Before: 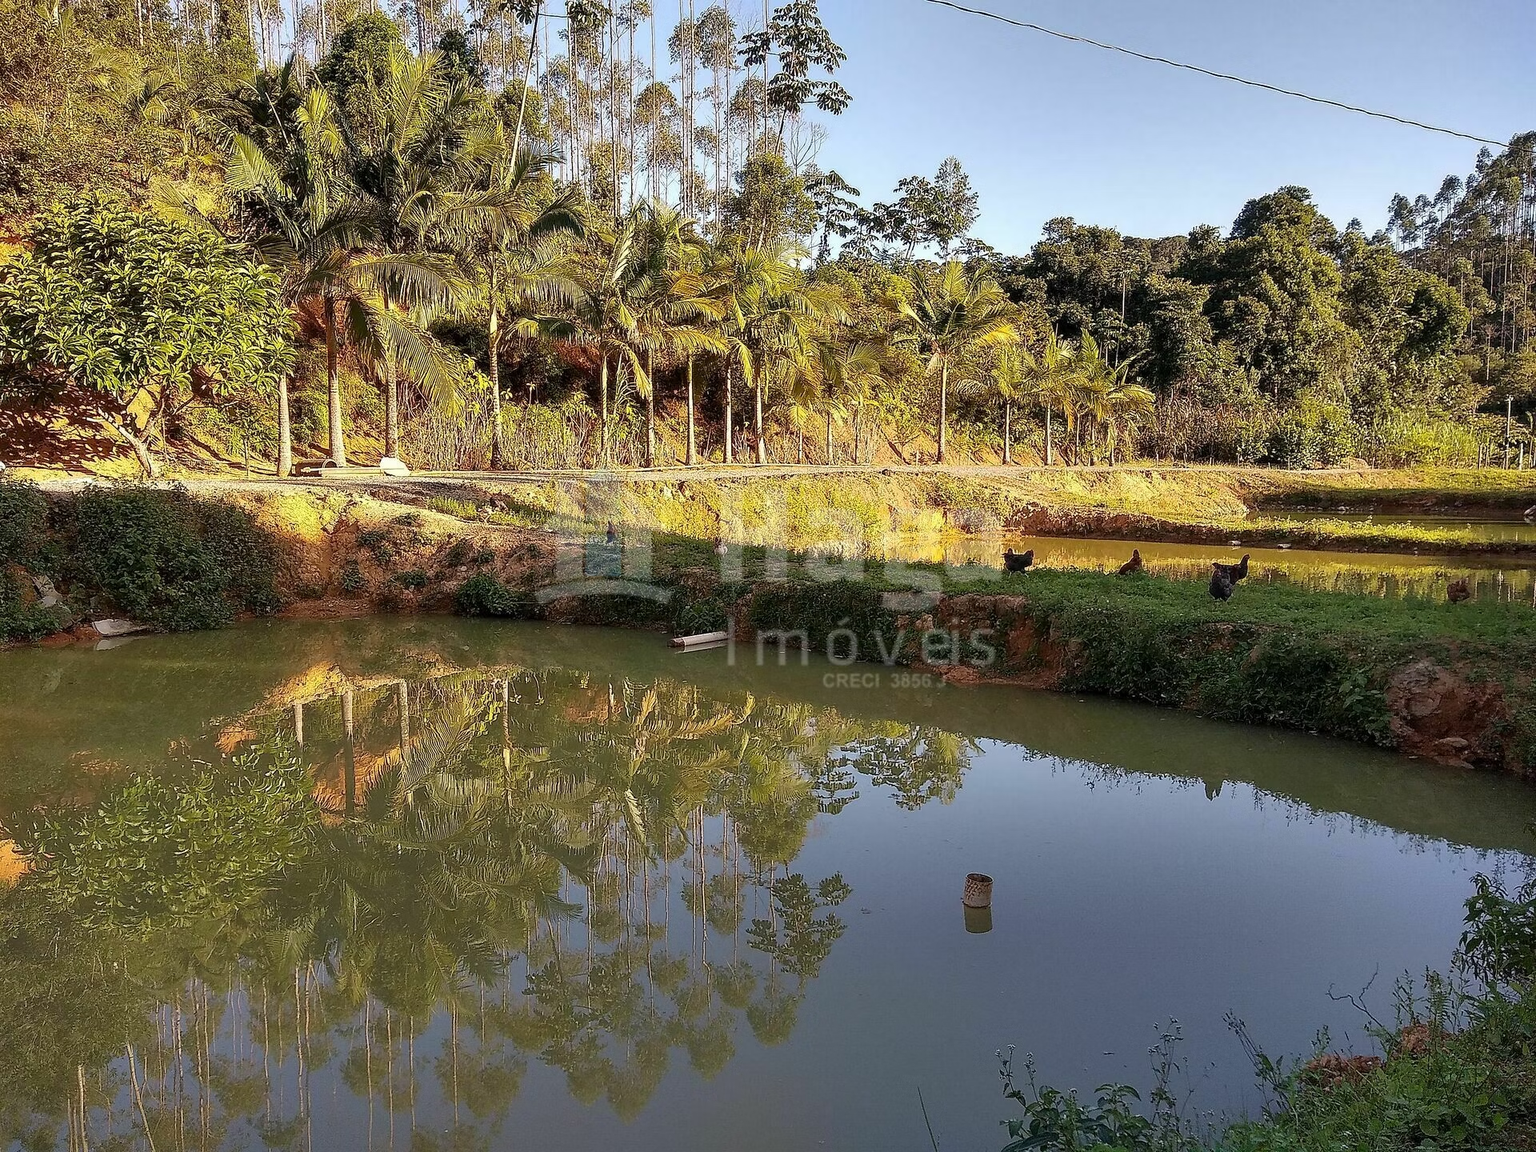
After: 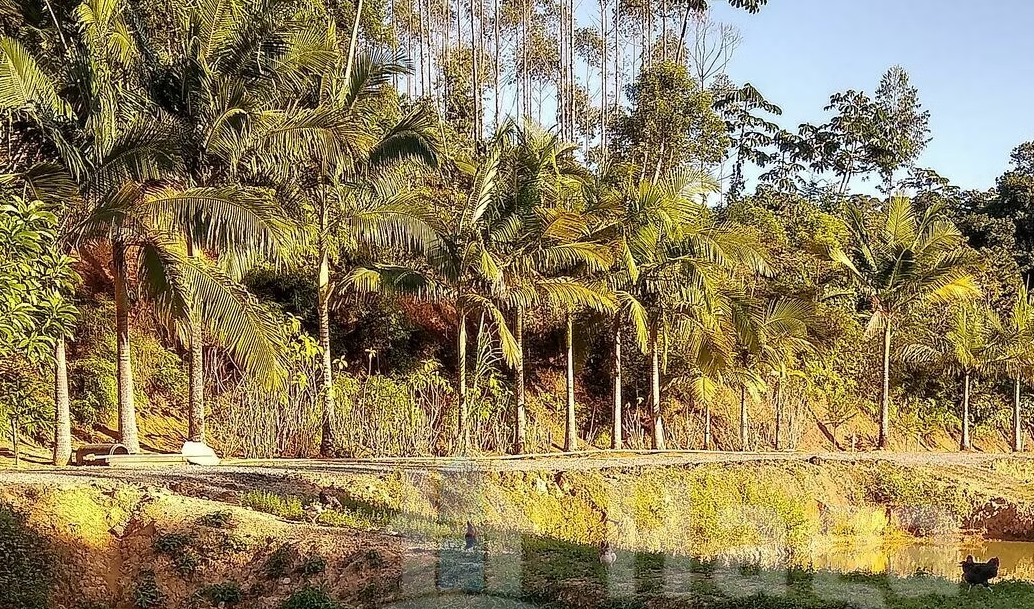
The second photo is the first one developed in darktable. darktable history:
rgb levels: preserve colors max RGB
crop: left 15.306%, top 9.065%, right 30.789%, bottom 48.638%
